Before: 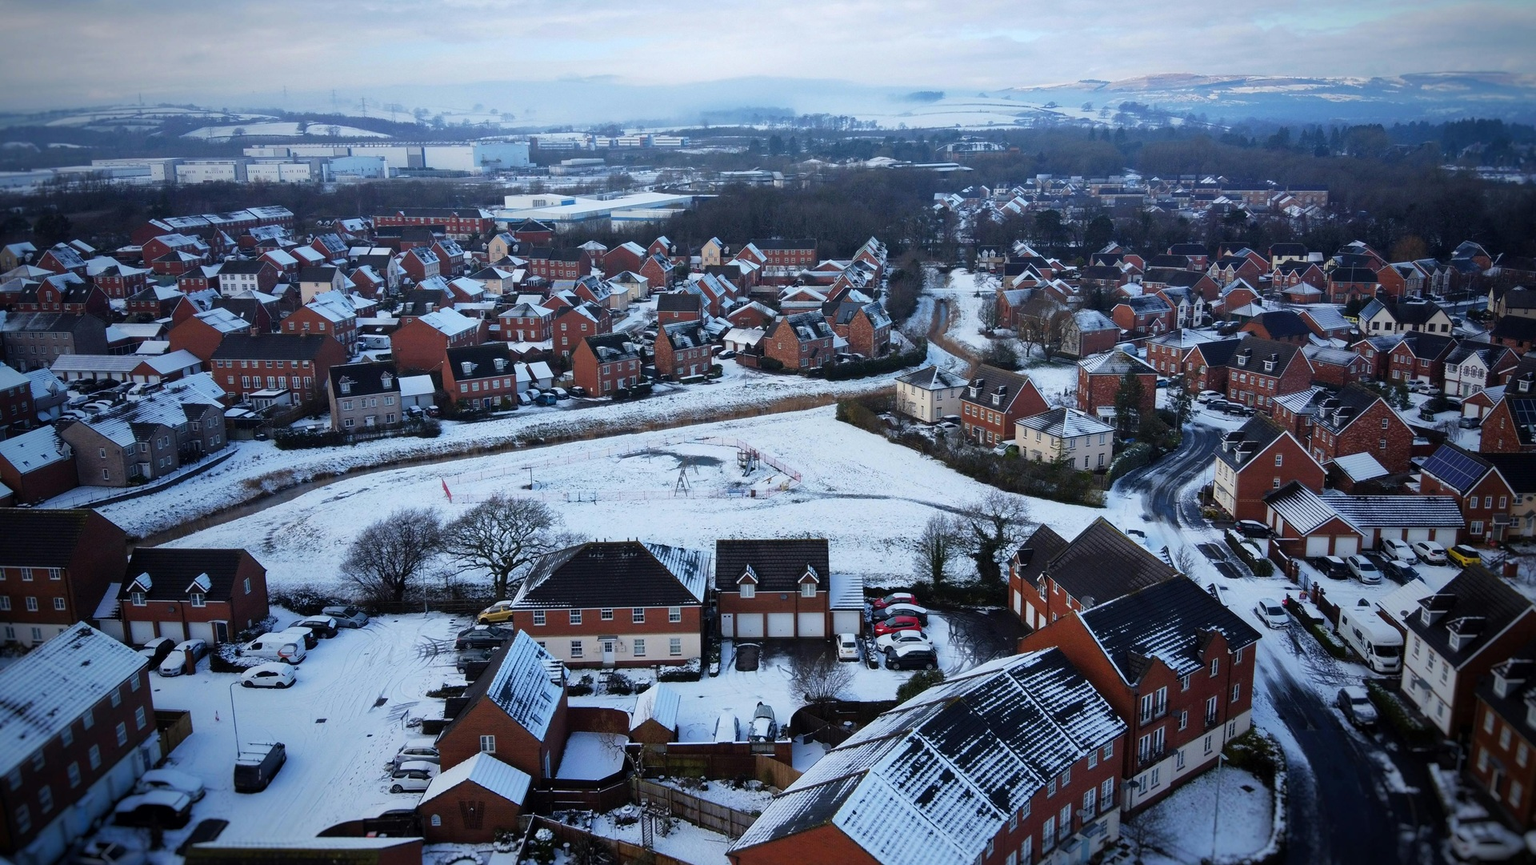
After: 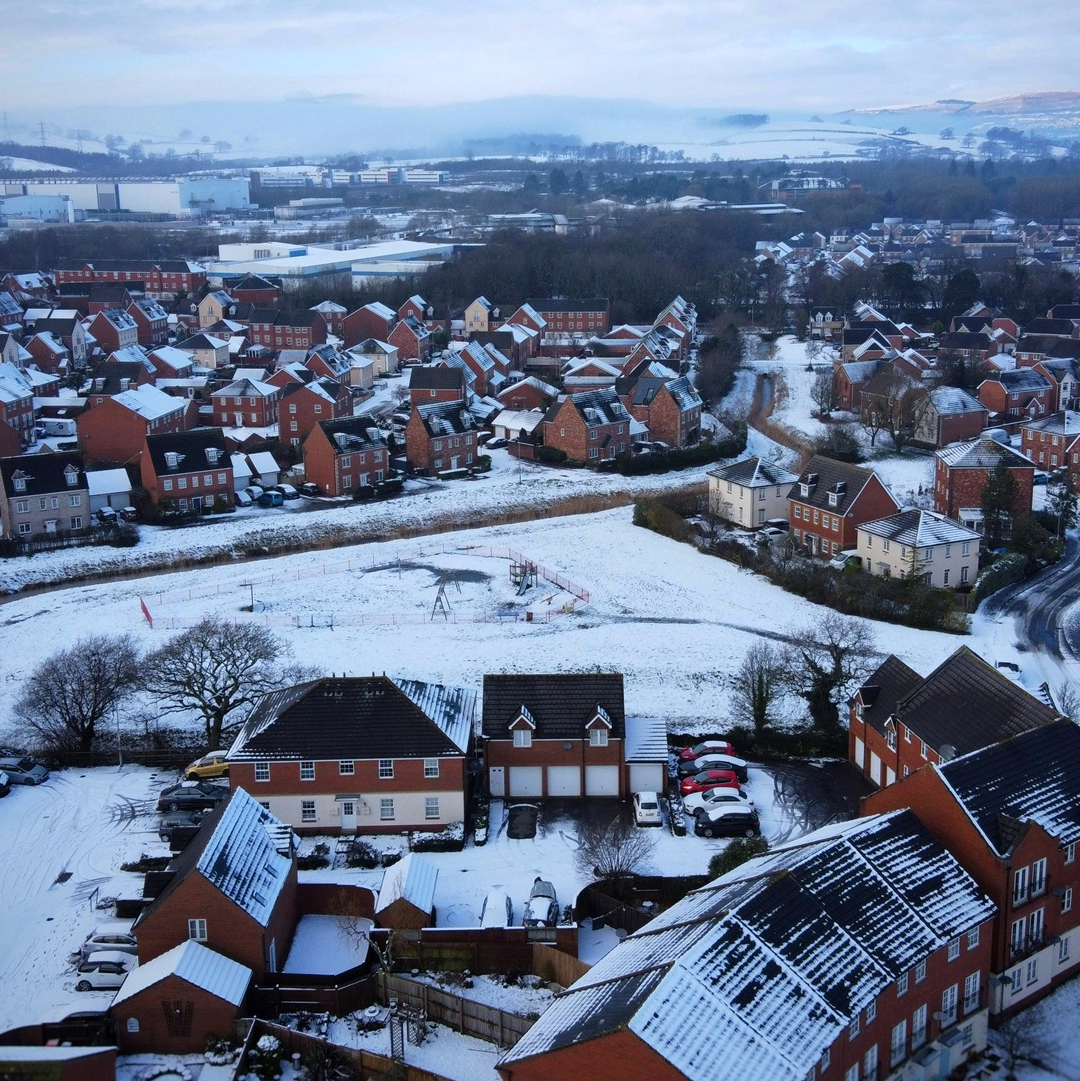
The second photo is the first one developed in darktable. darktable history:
crop: left 21.496%, right 22.254%
white balance: red 0.98, blue 1.034
